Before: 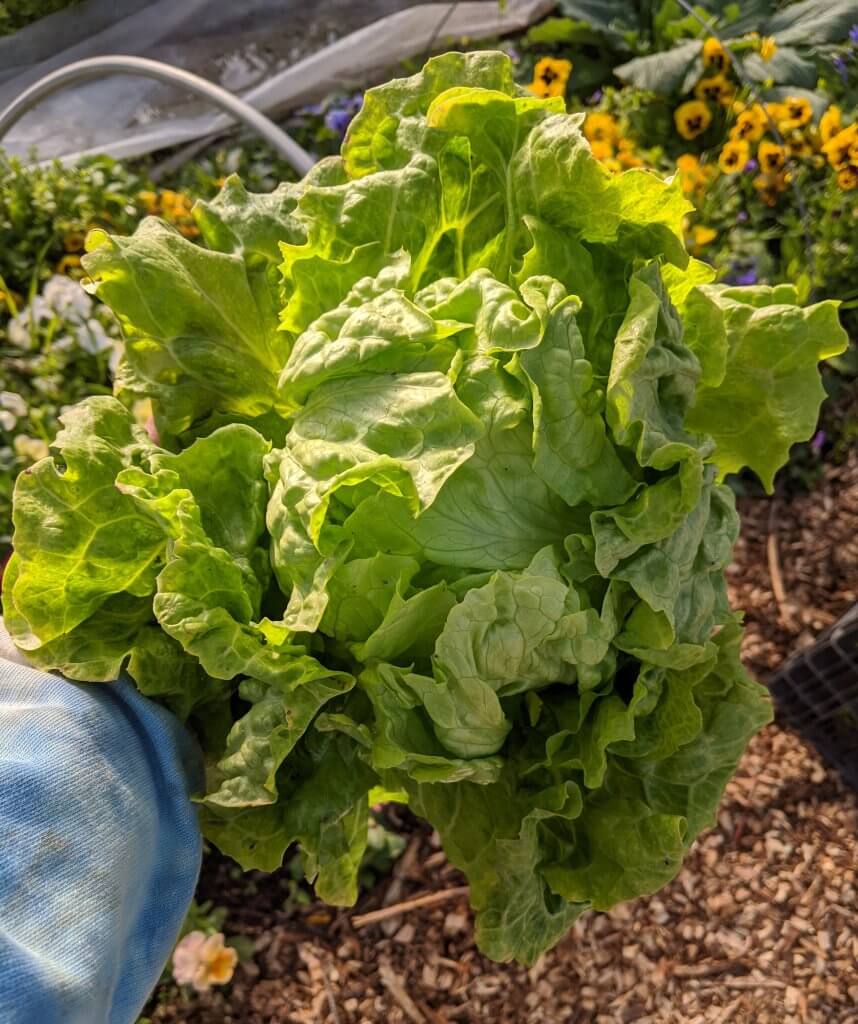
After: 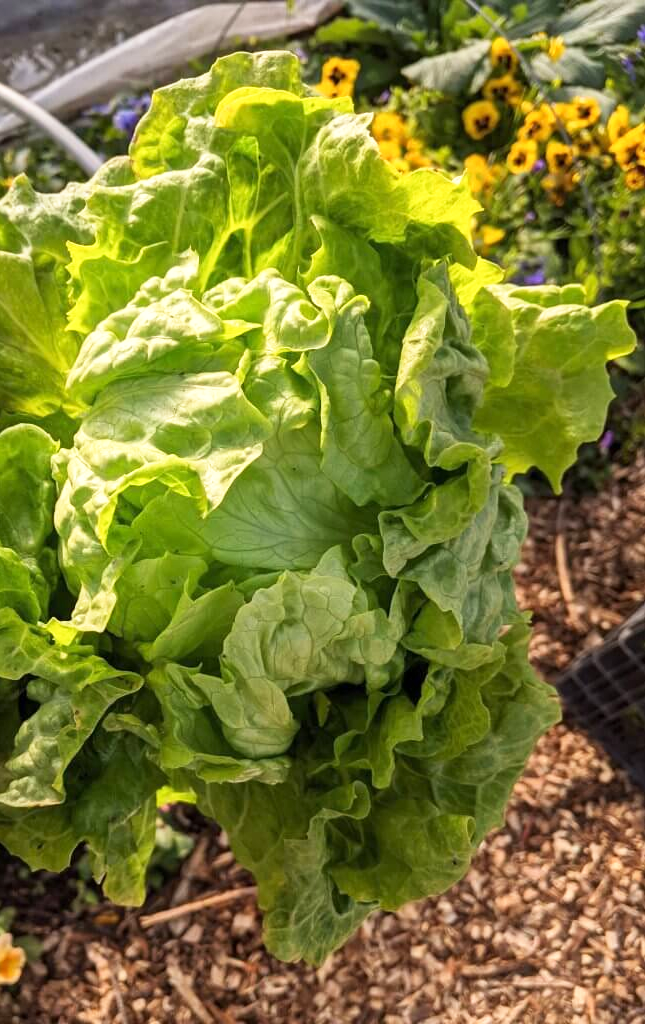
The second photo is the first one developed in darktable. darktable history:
base curve: curves: ch0 [(0, 0) (0.579, 0.807) (1, 1)], preserve colors none
shadows and highlights: shadows -10.5, white point adjustment 1.47, highlights 11.72
crop and rotate: left 24.773%
